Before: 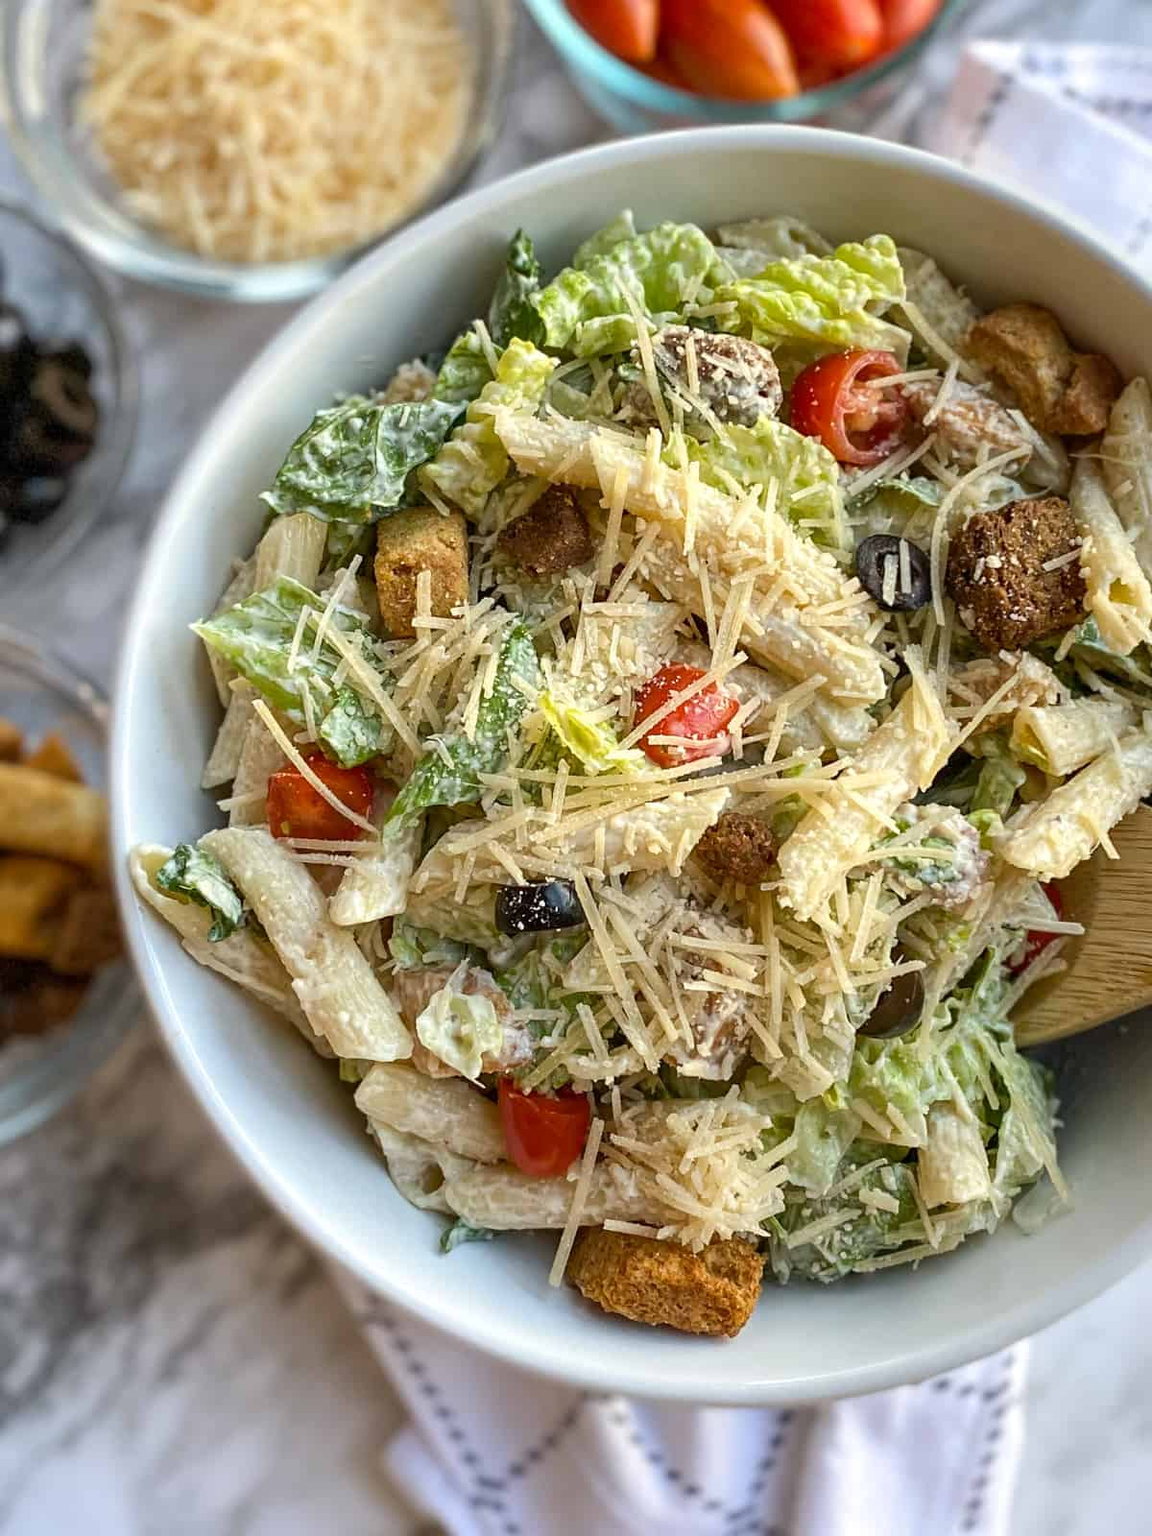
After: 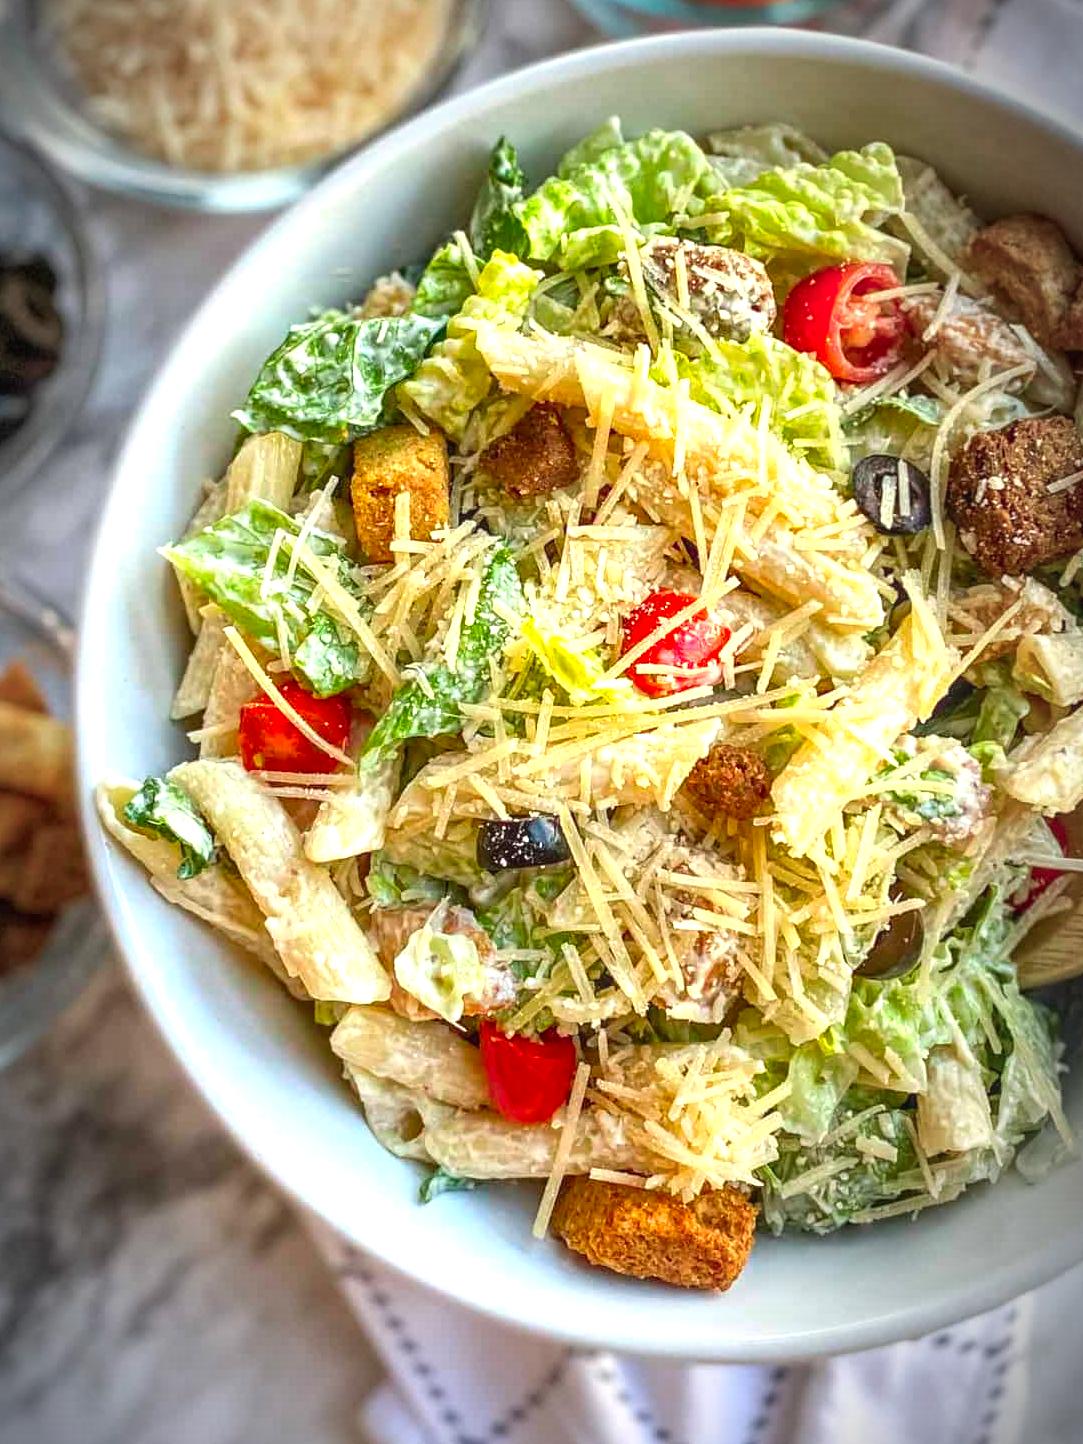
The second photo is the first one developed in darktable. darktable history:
exposure: black level correction 0, exposure 0.9 EV, compensate highlight preservation false
color balance rgb: global vibrance 10%
crop: left 3.305%, top 6.436%, right 6.389%, bottom 3.258%
vignetting: fall-off start 67.5%, fall-off radius 67.23%, brightness -0.813, automatic ratio true
color contrast: green-magenta contrast 1.69, blue-yellow contrast 1.49
local contrast: on, module defaults
contrast brightness saturation: contrast -0.1, saturation -0.1
